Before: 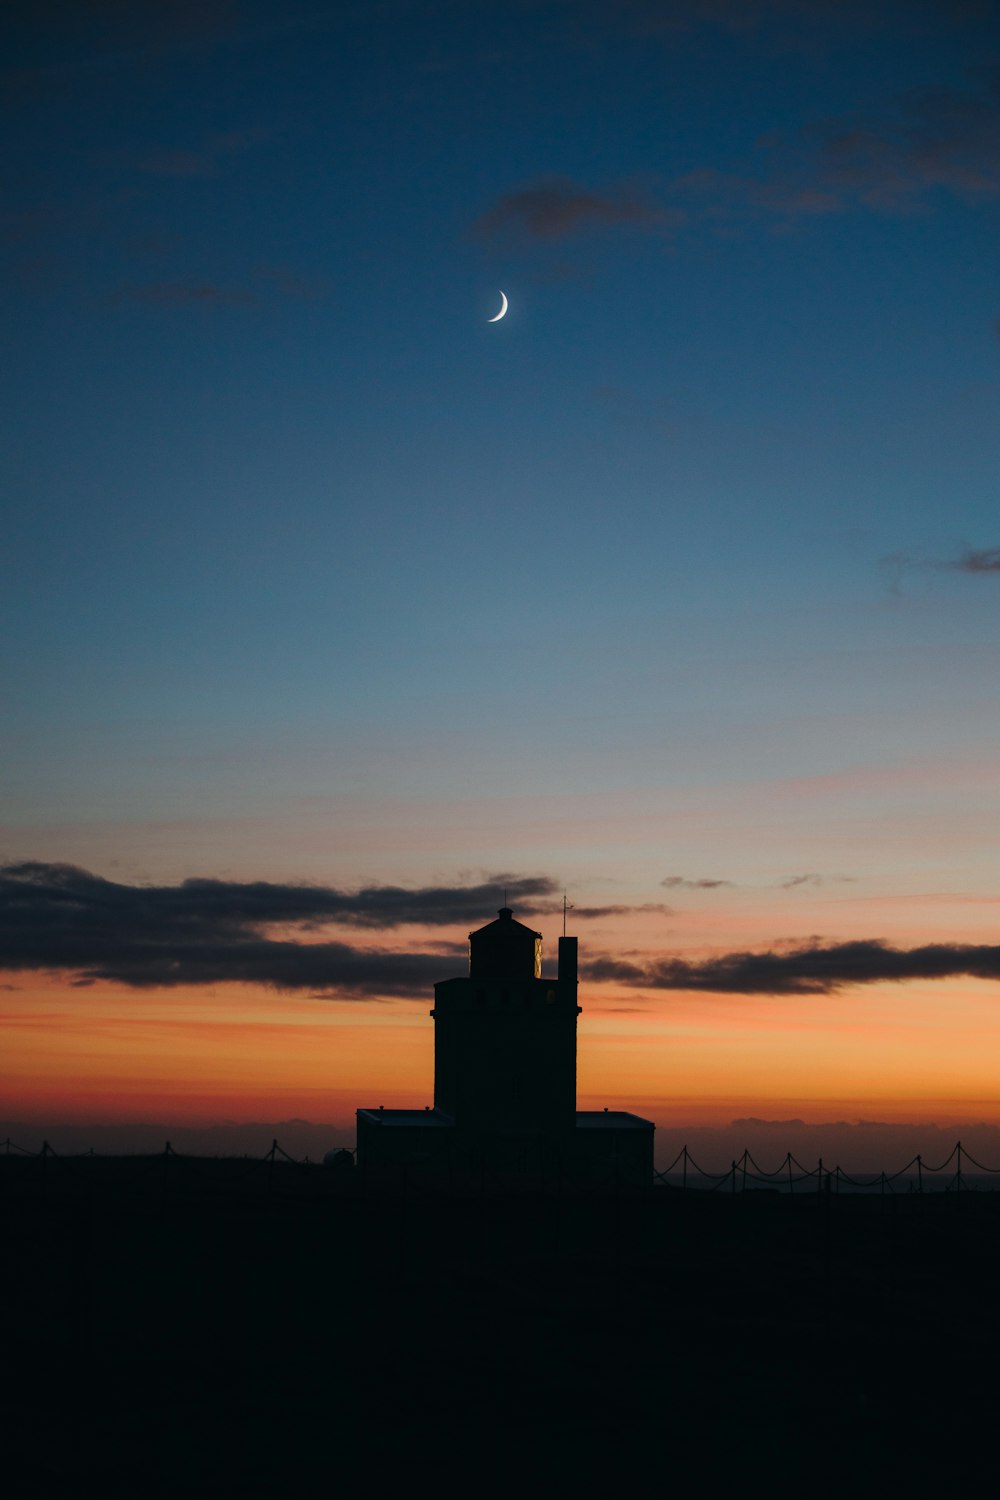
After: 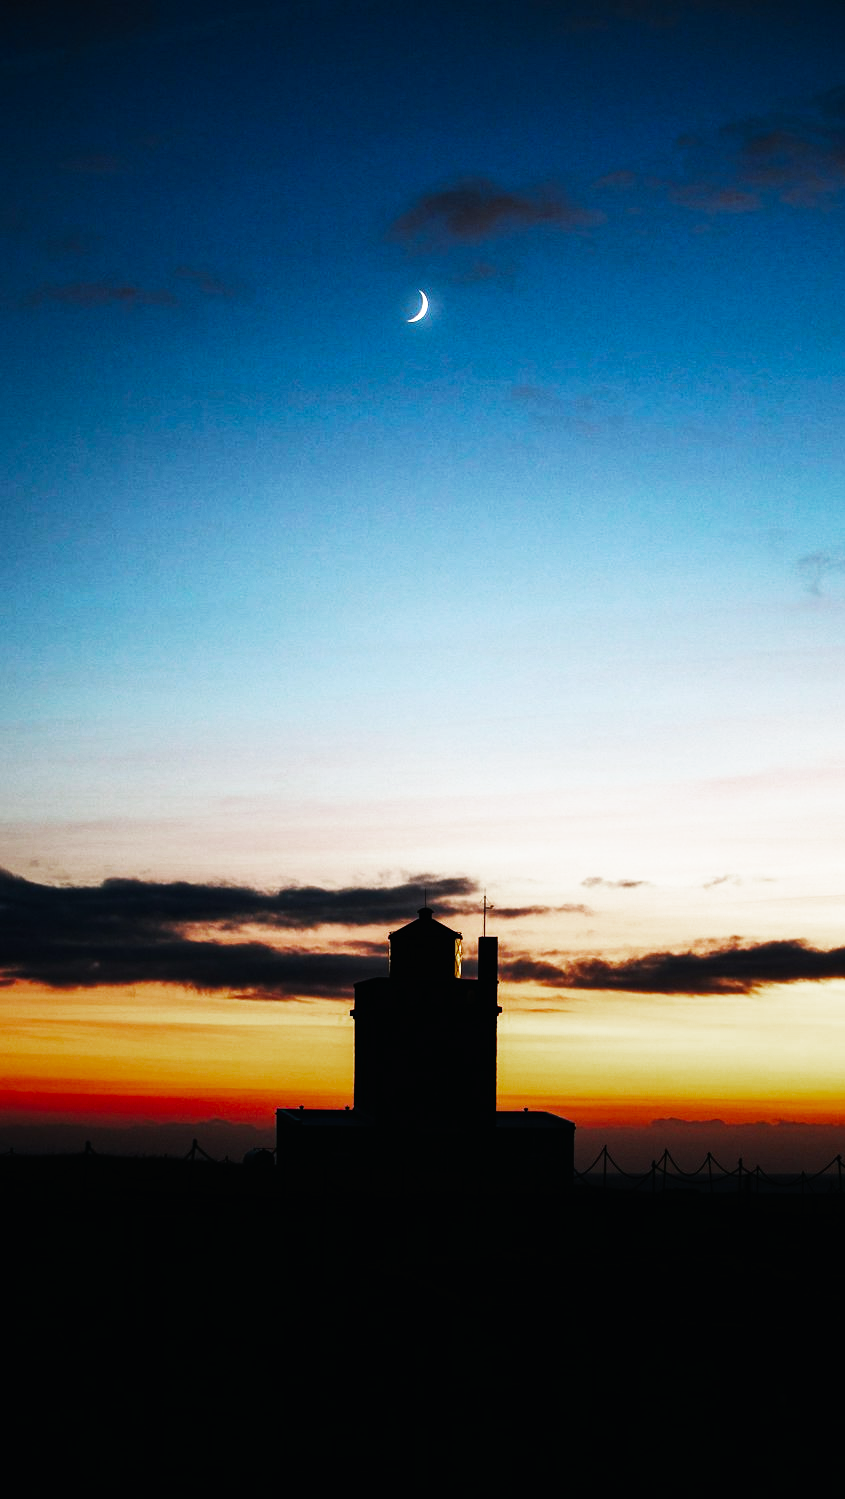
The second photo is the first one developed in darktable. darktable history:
shadows and highlights: shadows 25.07, highlights -24.74
crop: left 8.005%, right 7.436%
tone equalizer: -8 EV -1.05 EV, -7 EV -0.976 EV, -6 EV -0.828 EV, -5 EV -0.613 EV, -3 EV 0.583 EV, -2 EV 0.893 EV, -1 EV 0.985 EV, +0 EV 1.07 EV, edges refinement/feathering 500, mask exposure compensation -1.57 EV, preserve details no
base curve: curves: ch0 [(0, 0) (0.007, 0.004) (0.027, 0.03) (0.046, 0.07) (0.207, 0.54) (0.442, 0.872) (0.673, 0.972) (1, 1)], preserve colors none
color zones: curves: ch0 [(0.27, 0.396) (0.563, 0.504) (0.75, 0.5) (0.787, 0.307)]
